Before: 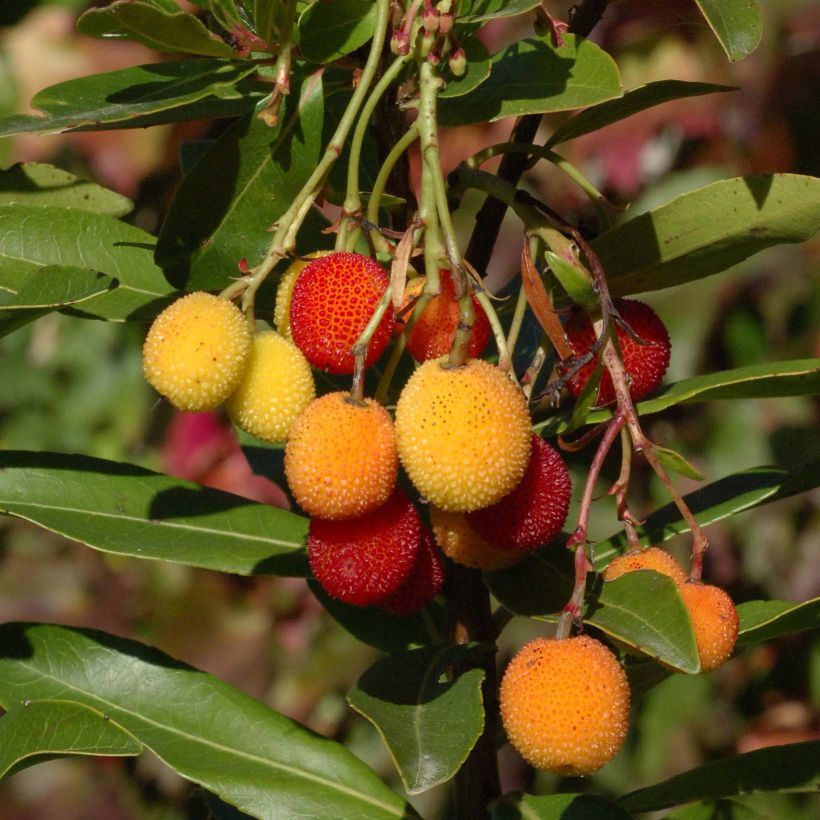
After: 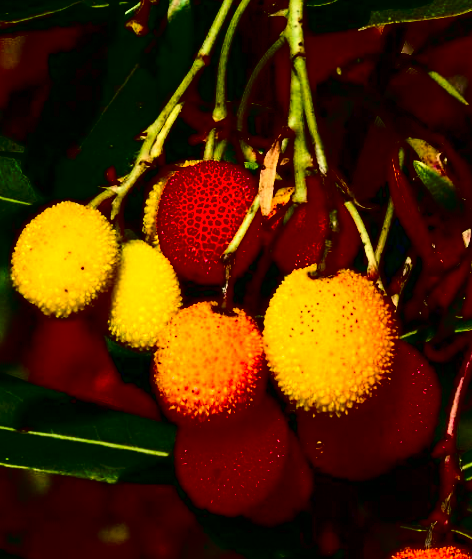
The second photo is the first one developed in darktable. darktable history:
contrast brightness saturation: contrast 0.779, brightness -0.998, saturation 0.996
crop: left 16.215%, top 11.202%, right 26.107%, bottom 20.611%
color balance rgb: perceptual saturation grading › global saturation 0.229%
